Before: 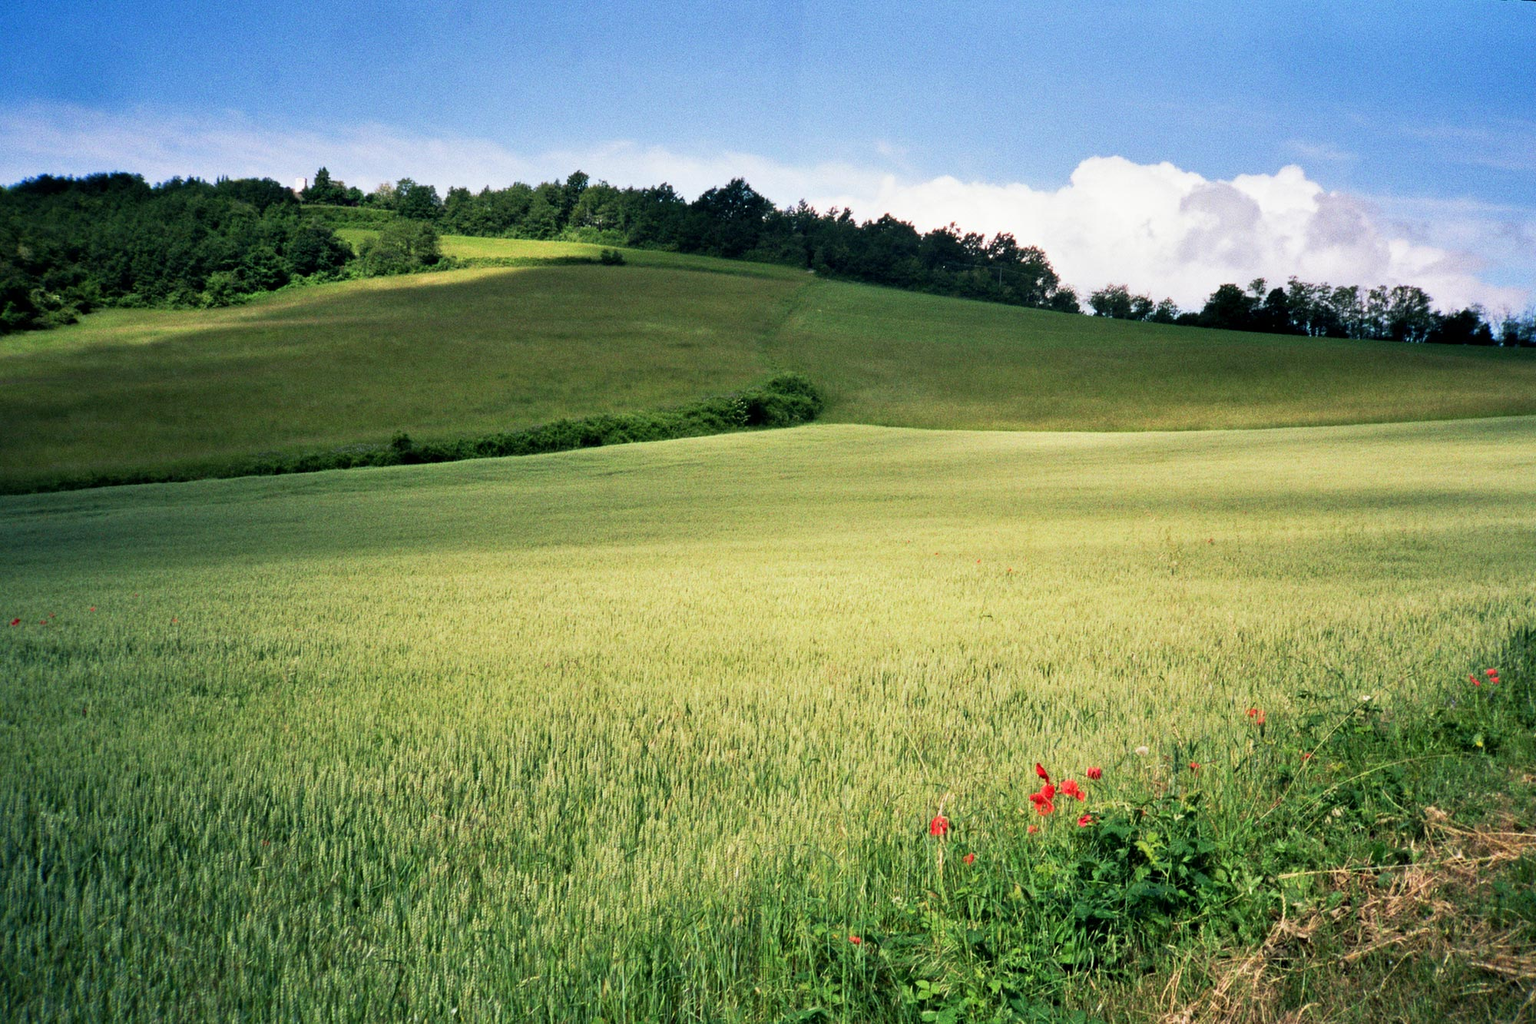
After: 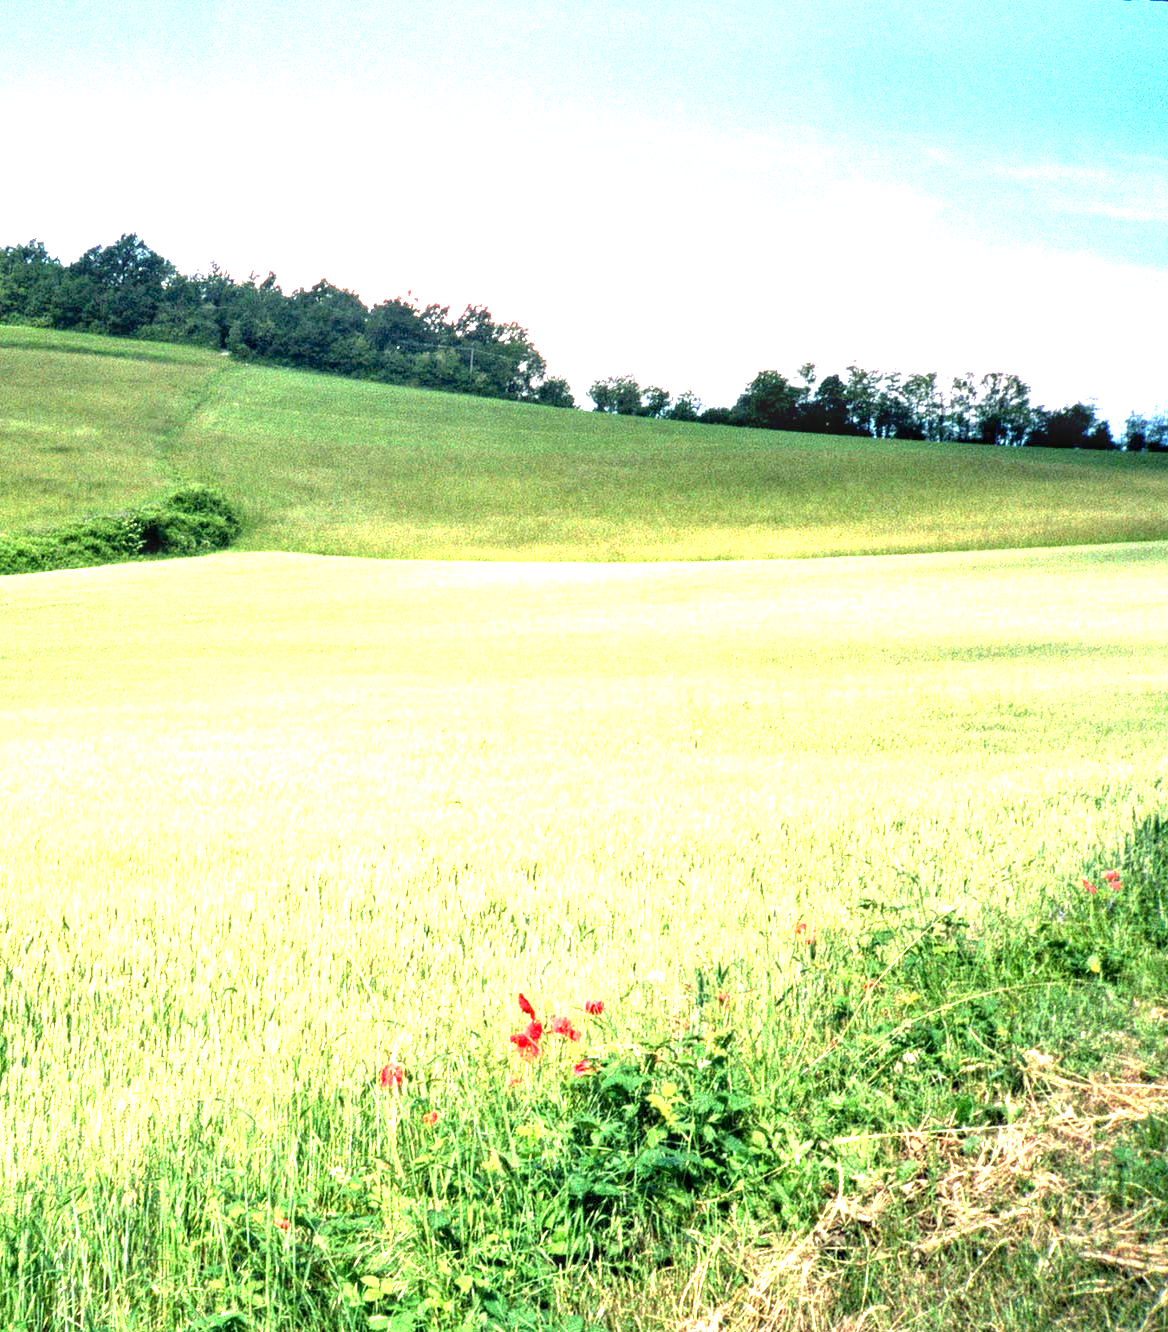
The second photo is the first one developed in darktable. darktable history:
crop: left 41.568%
exposure: black level correction 0.001, exposure 1.992 EV, compensate exposure bias true, compensate highlight preservation false
local contrast: on, module defaults
